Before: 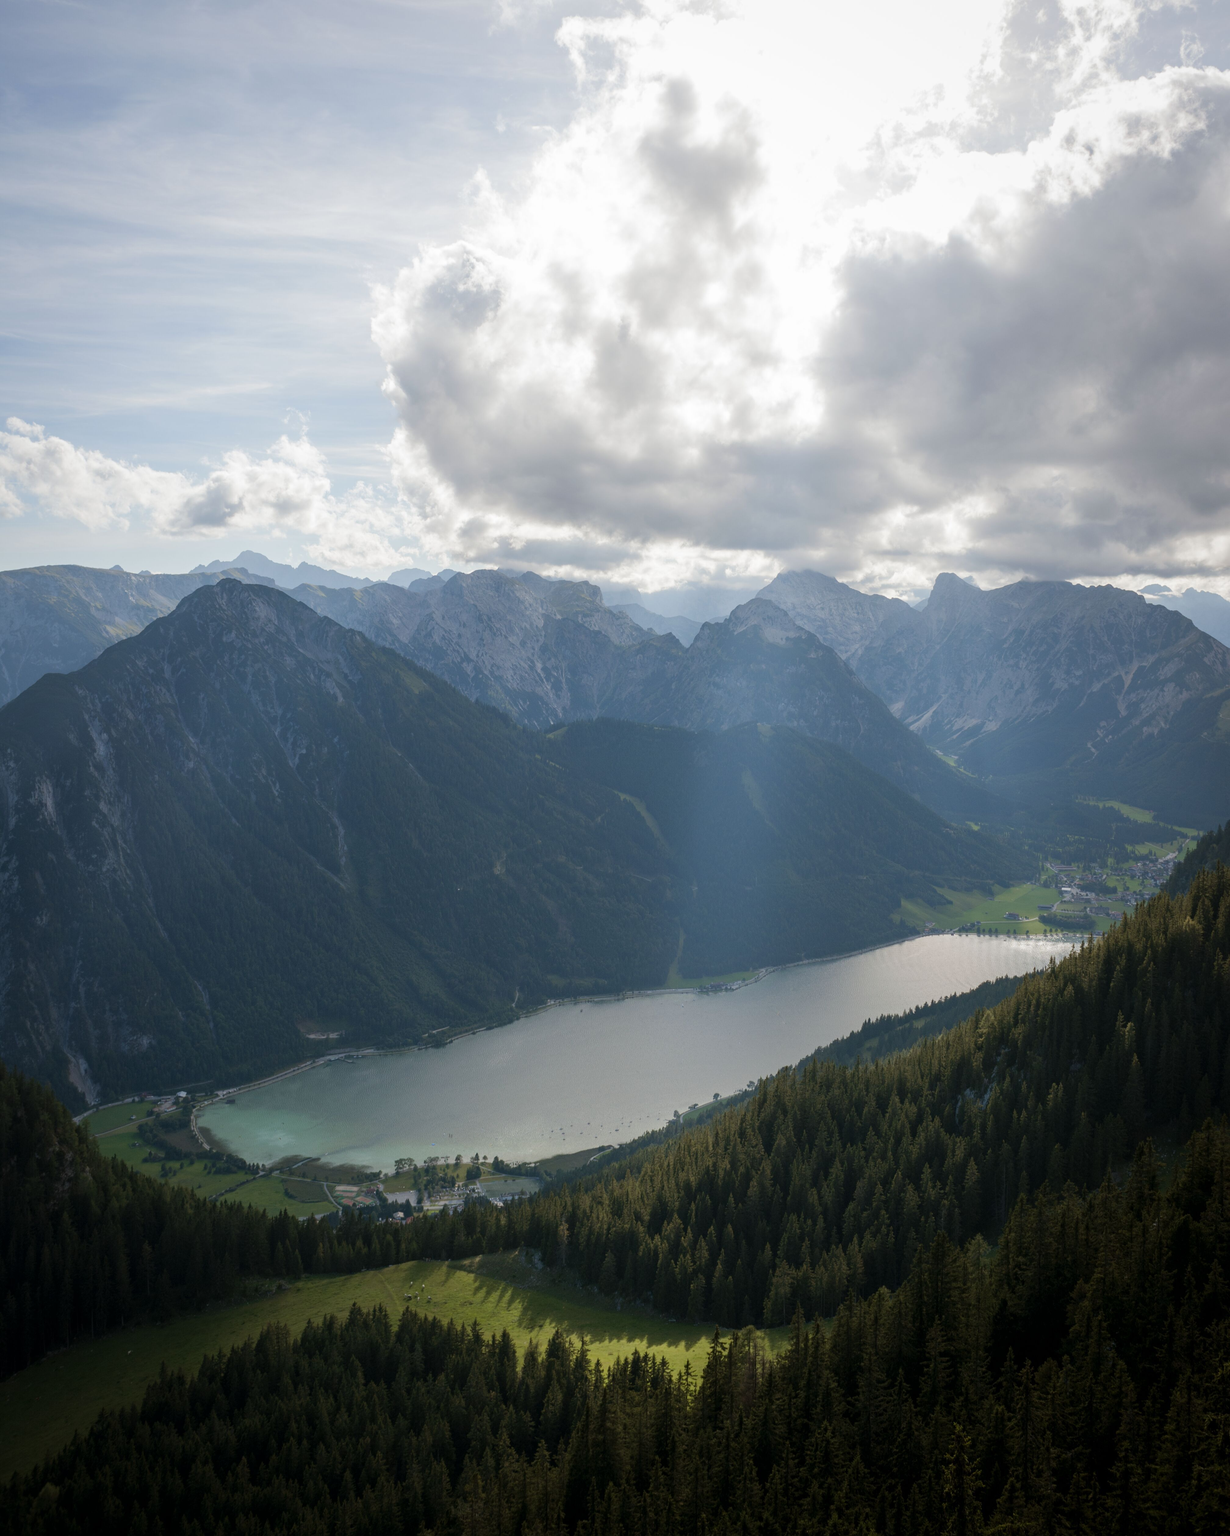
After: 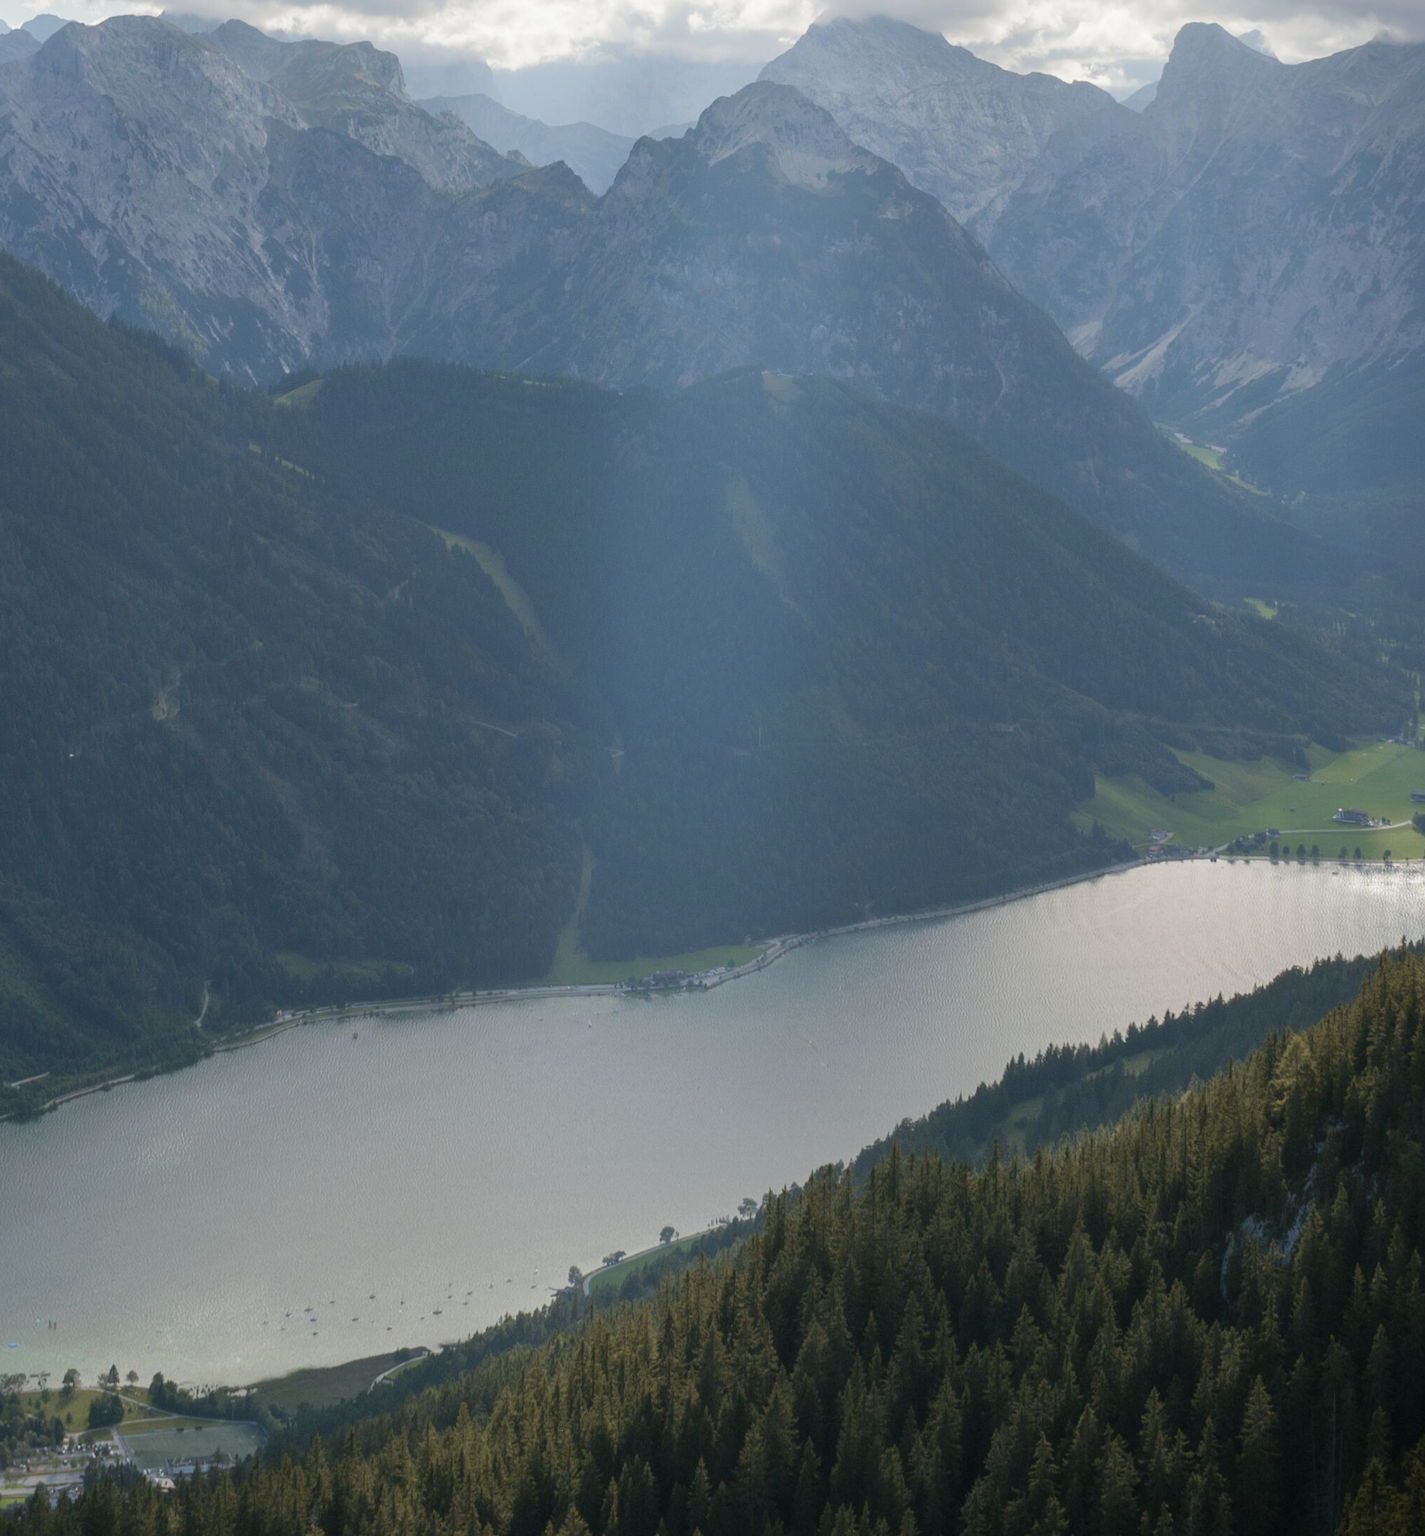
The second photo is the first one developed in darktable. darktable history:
haze removal: strength -0.098, adaptive false
crop: left 34.809%, top 36.659%, right 15.1%, bottom 20.033%
